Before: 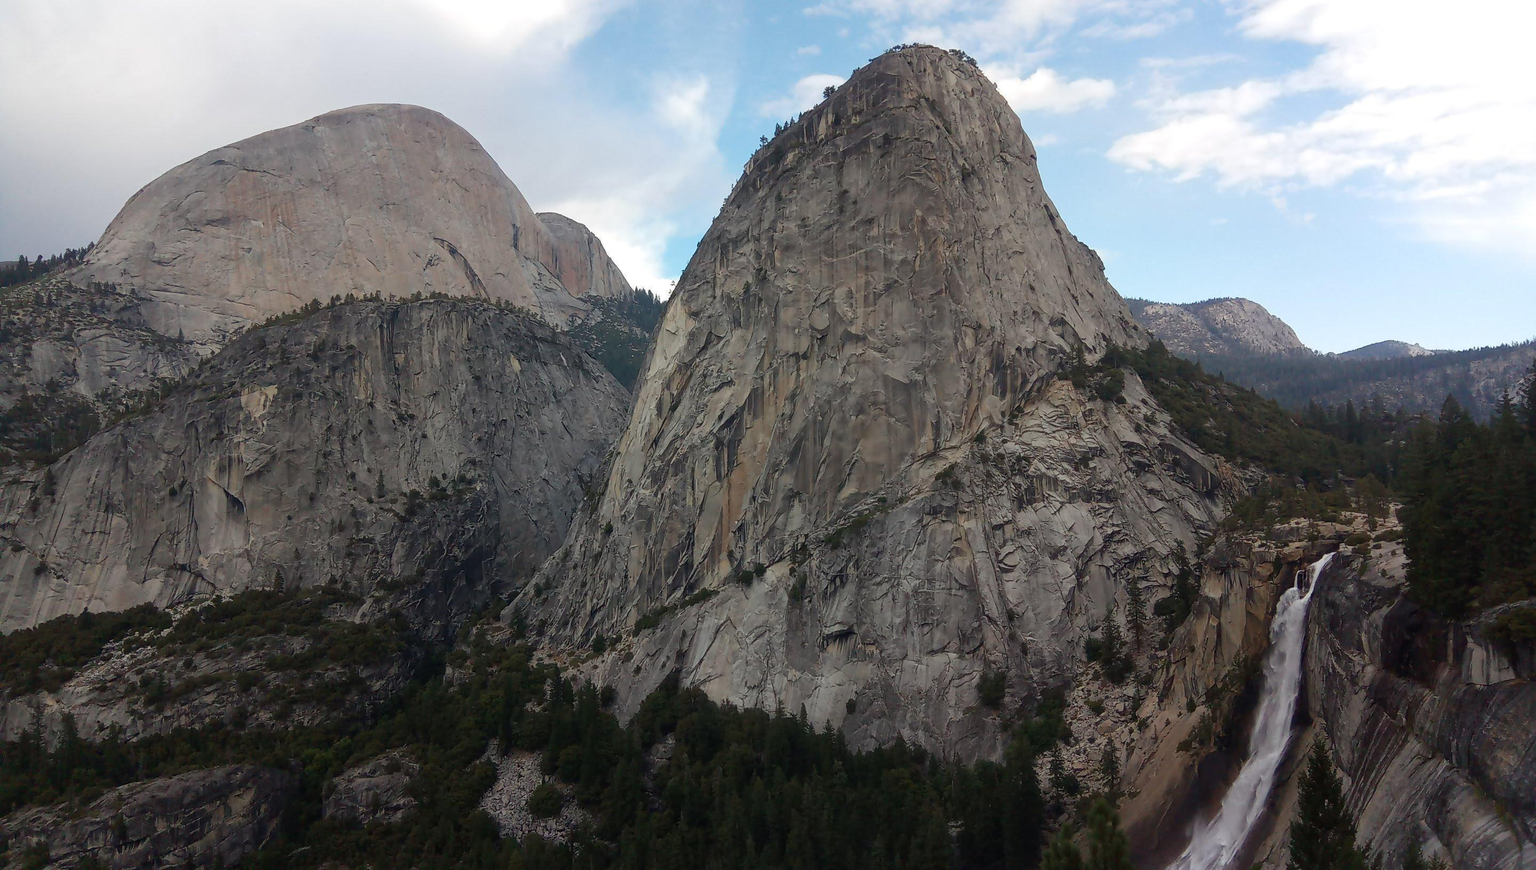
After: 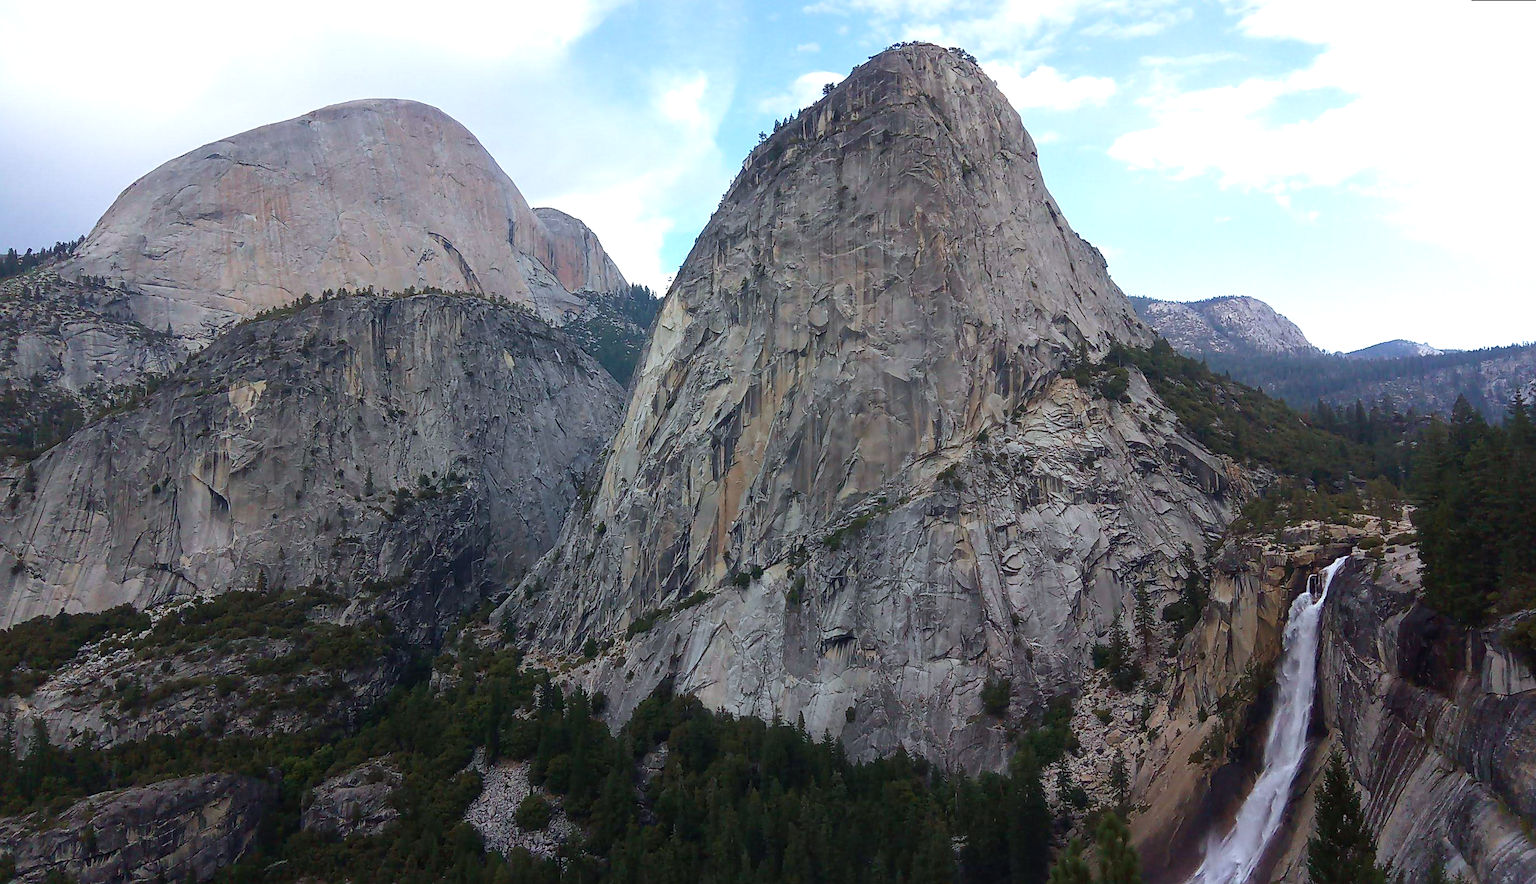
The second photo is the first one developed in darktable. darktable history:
exposure: exposure 0.485 EV, compensate highlight preservation false
sharpen: radius 2.529, amount 0.323
rotate and perspective: rotation 0.226°, lens shift (vertical) -0.042, crop left 0.023, crop right 0.982, crop top 0.006, crop bottom 0.994
velvia: on, module defaults
white balance: red 0.954, blue 1.079
